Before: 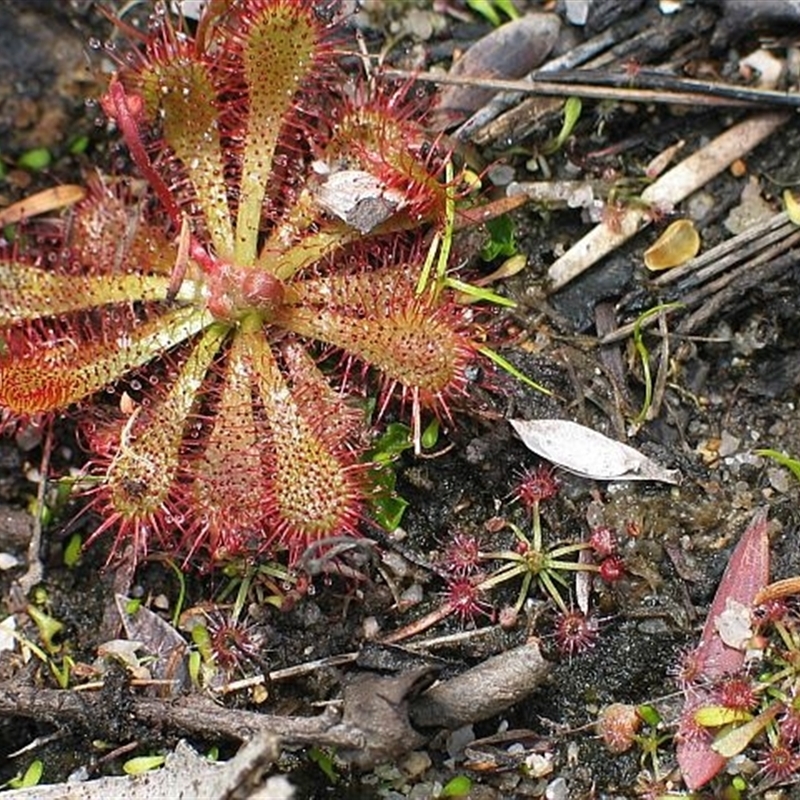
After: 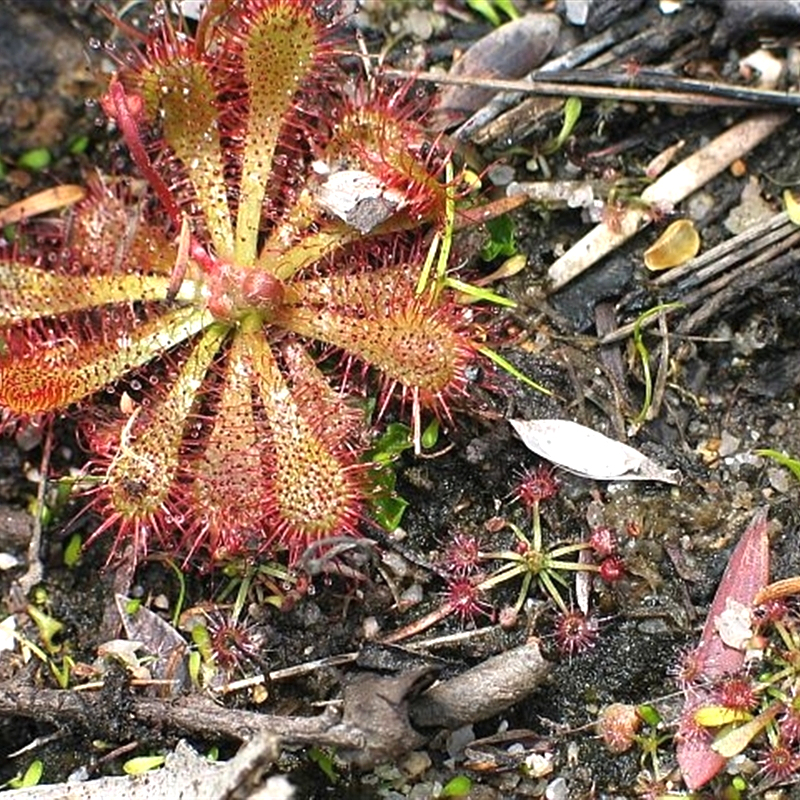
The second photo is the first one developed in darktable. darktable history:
tone equalizer: -8 EV -0.408 EV, -7 EV -0.389 EV, -6 EV -0.325 EV, -5 EV -0.201 EV, -3 EV 0.213 EV, -2 EV 0.336 EV, -1 EV 0.403 EV, +0 EV 0.403 EV, smoothing diameter 24.89%, edges refinement/feathering 13.13, preserve details guided filter
